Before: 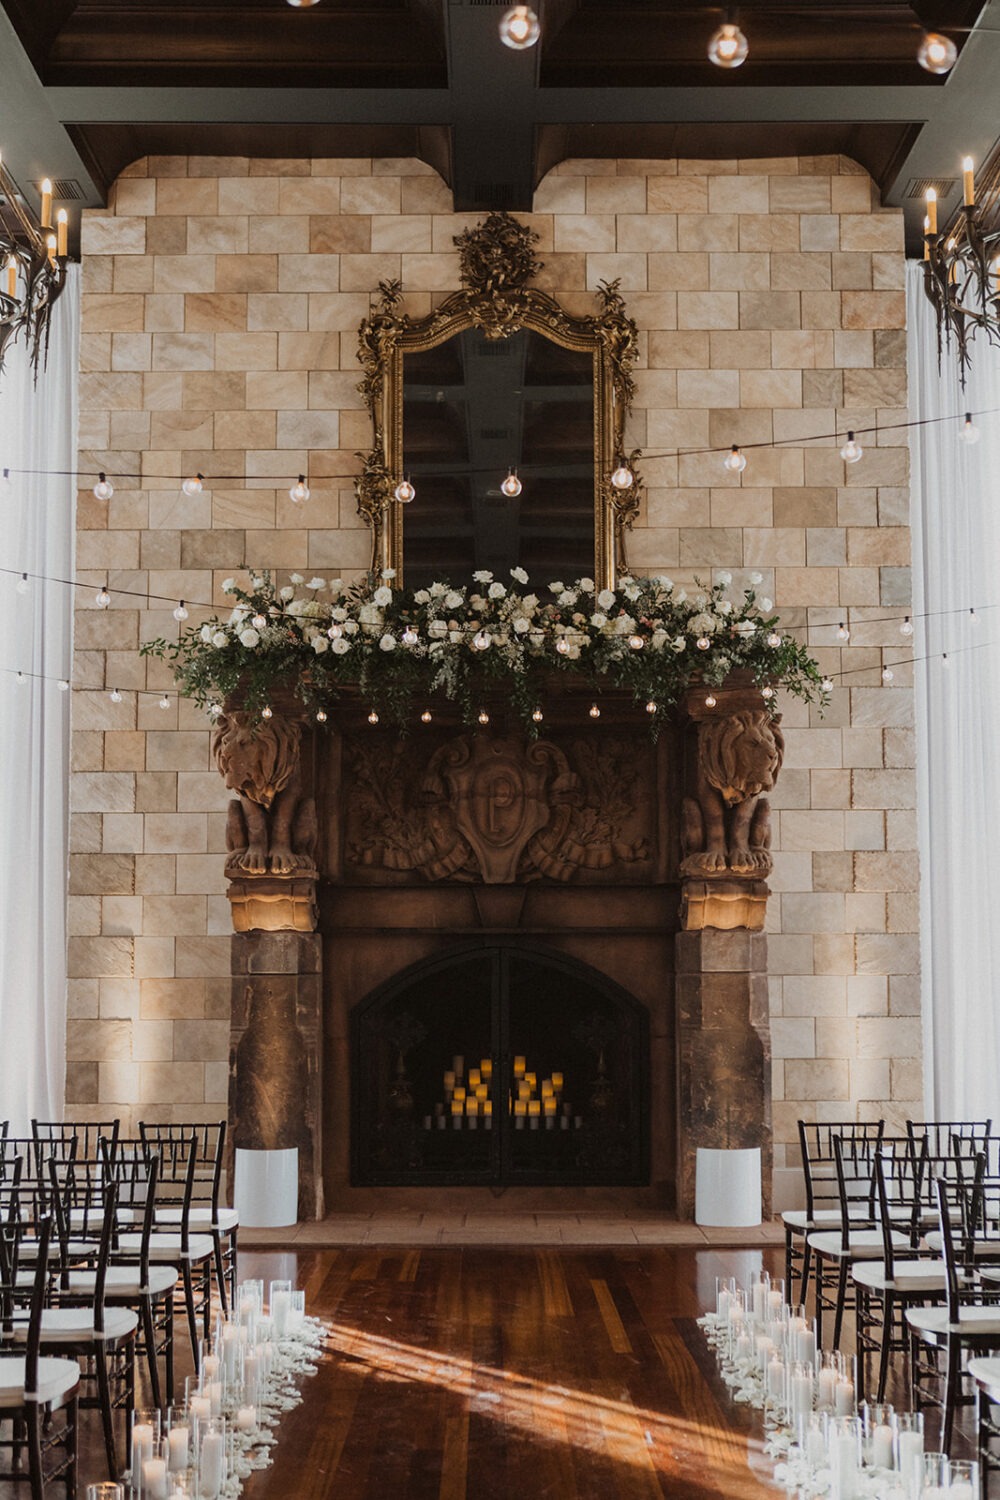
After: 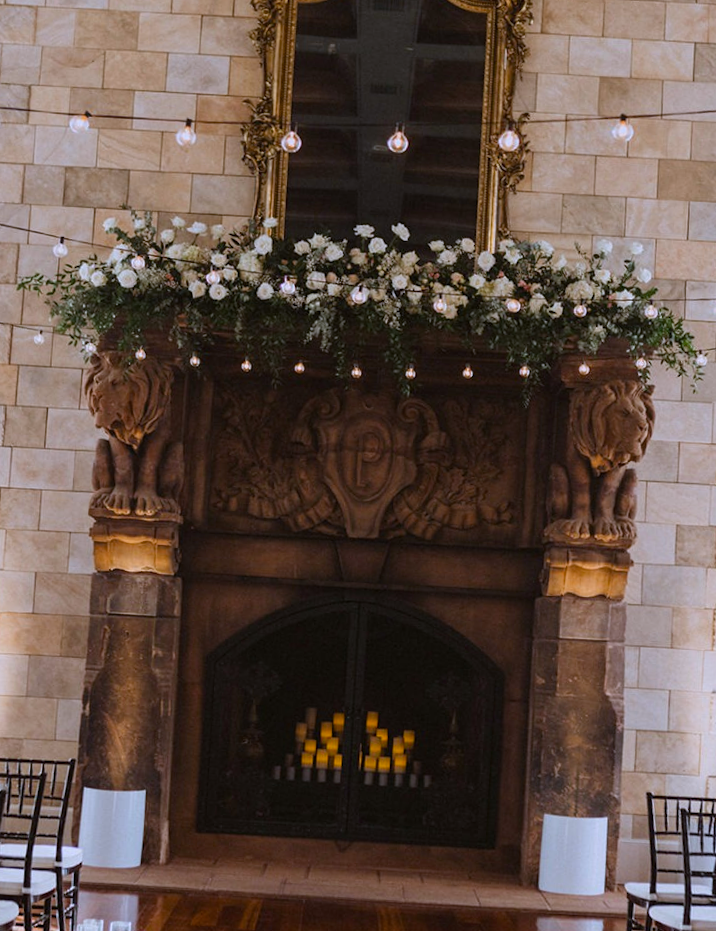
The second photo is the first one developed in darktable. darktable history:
white balance: red 0.967, blue 1.119, emerald 0.756
color balance rgb: perceptual saturation grading › global saturation 20%, global vibrance 20%
crop and rotate: angle -3.37°, left 9.79%, top 20.73%, right 12.42%, bottom 11.82%
